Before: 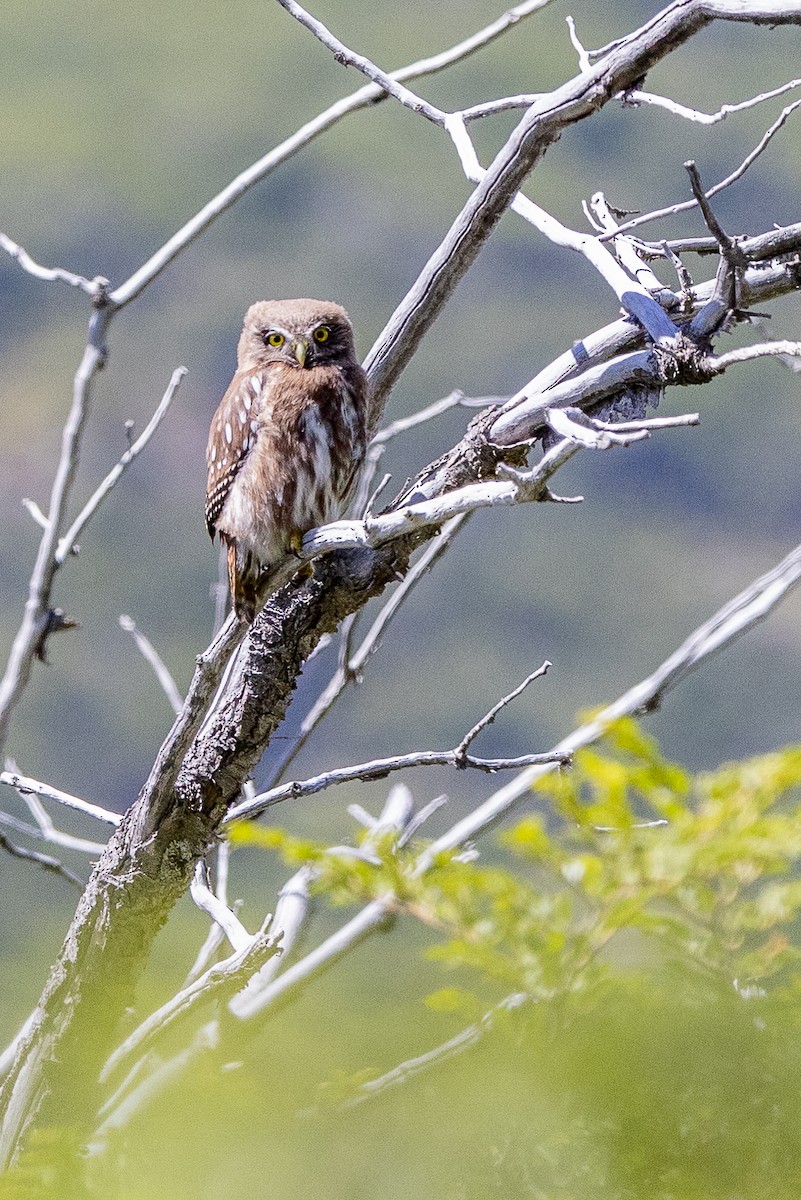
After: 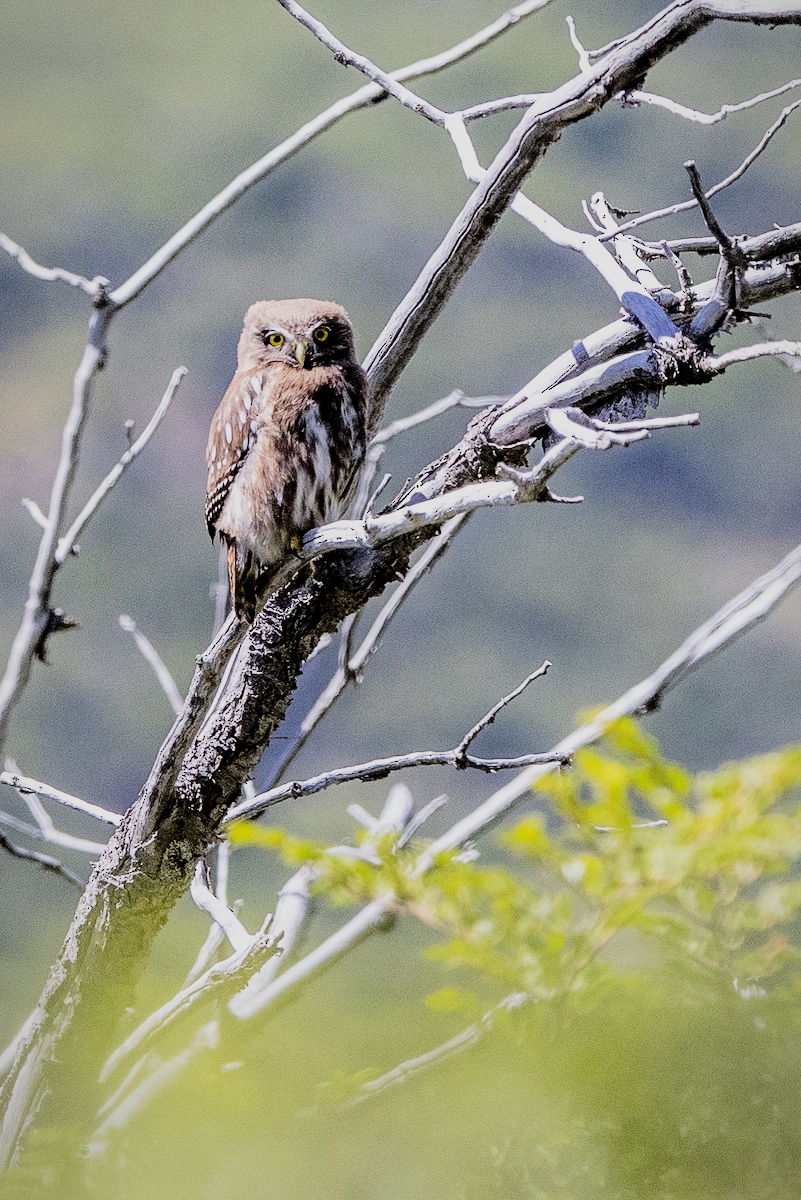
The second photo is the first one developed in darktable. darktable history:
filmic rgb: black relative exposure -5 EV, hardness 2.88, contrast 1.3
vignetting: fall-off start 97%, fall-off radius 100%, width/height ratio 0.609, unbound false
